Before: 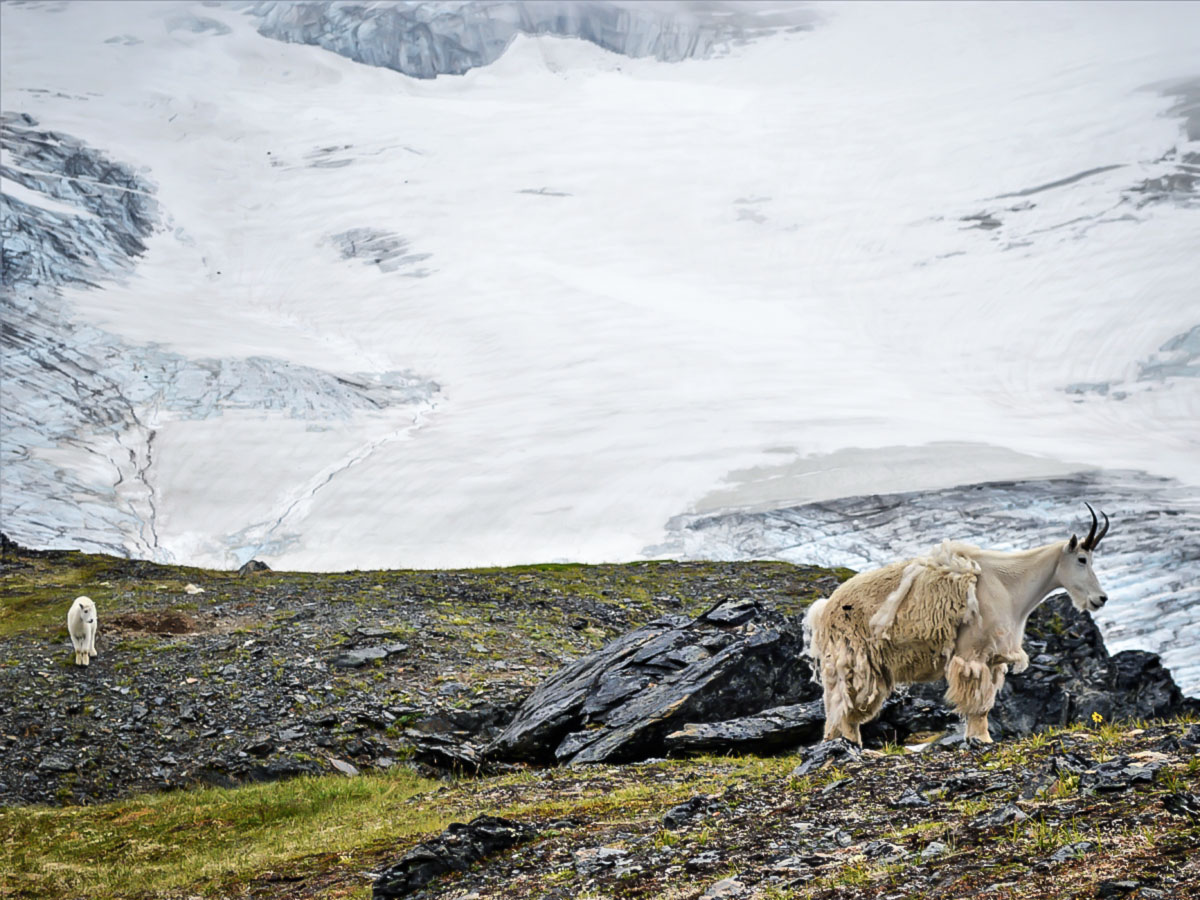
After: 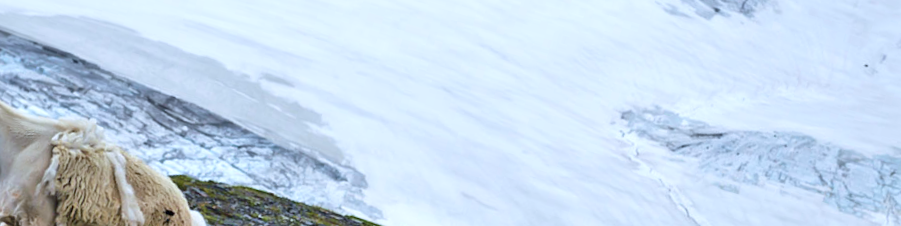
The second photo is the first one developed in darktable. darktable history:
crop and rotate: angle 16.12°, top 30.835%, bottom 35.653%
velvia: strength 15%
color calibration: x 0.372, y 0.386, temperature 4283.97 K
